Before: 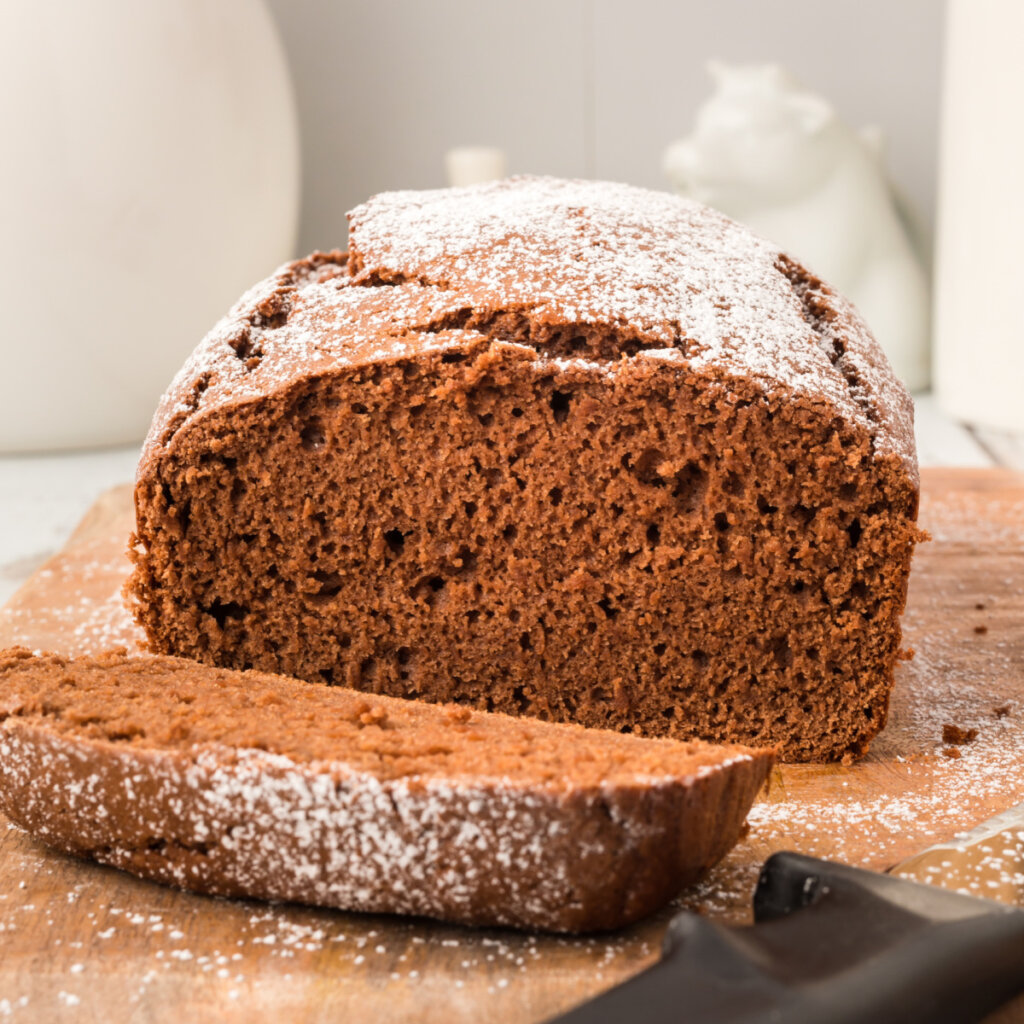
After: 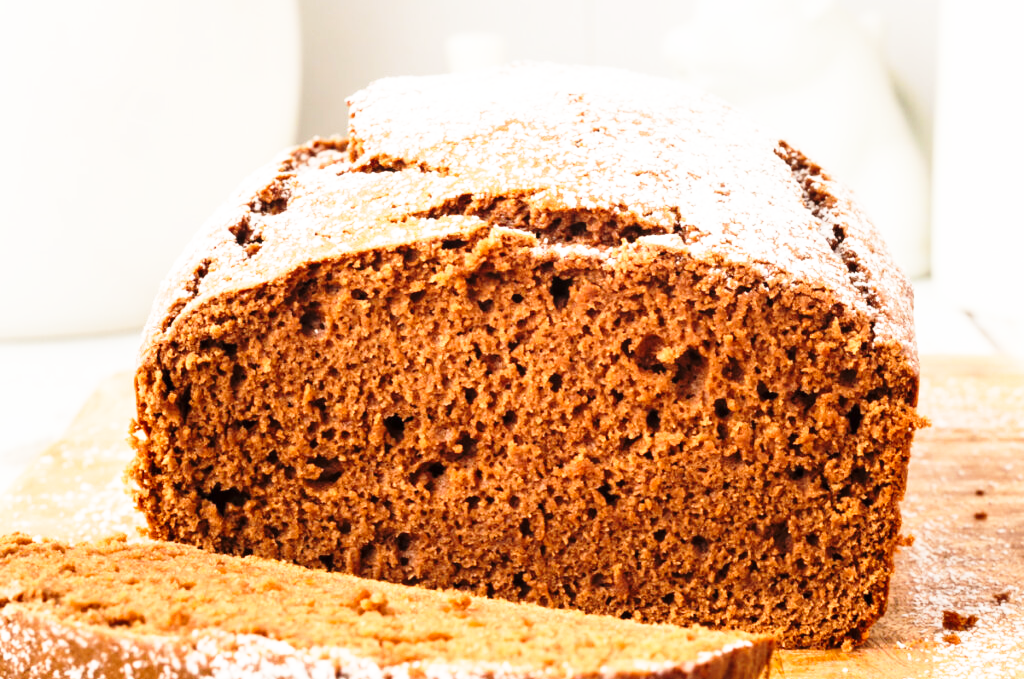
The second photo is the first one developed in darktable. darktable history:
crop: top 11.156%, bottom 22.455%
base curve: curves: ch0 [(0, 0) (0.026, 0.03) (0.109, 0.232) (0.351, 0.748) (0.669, 0.968) (1, 1)], preserve colors none
